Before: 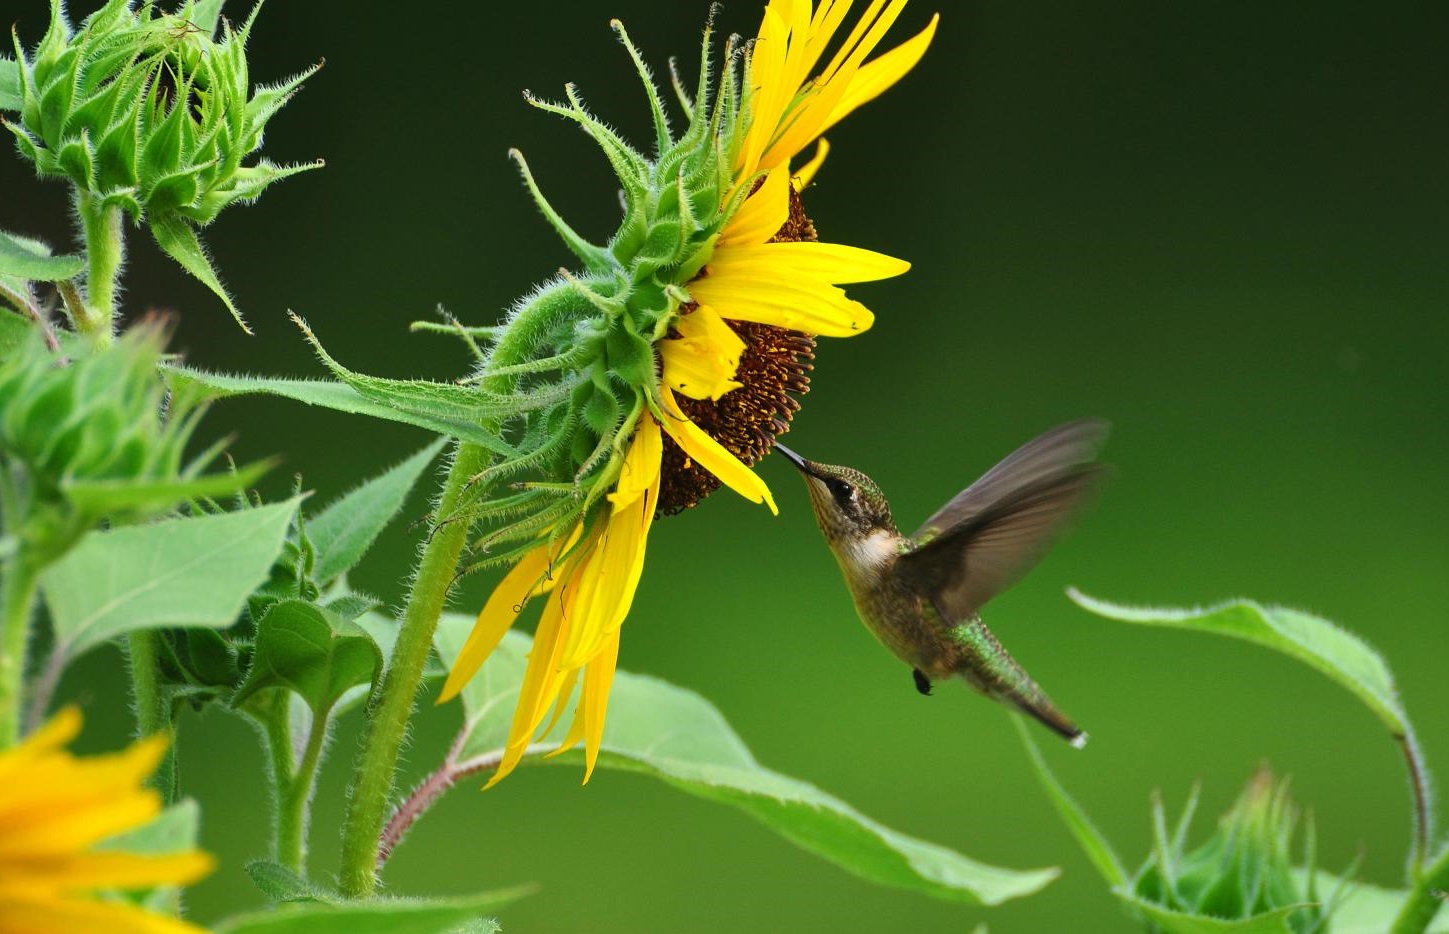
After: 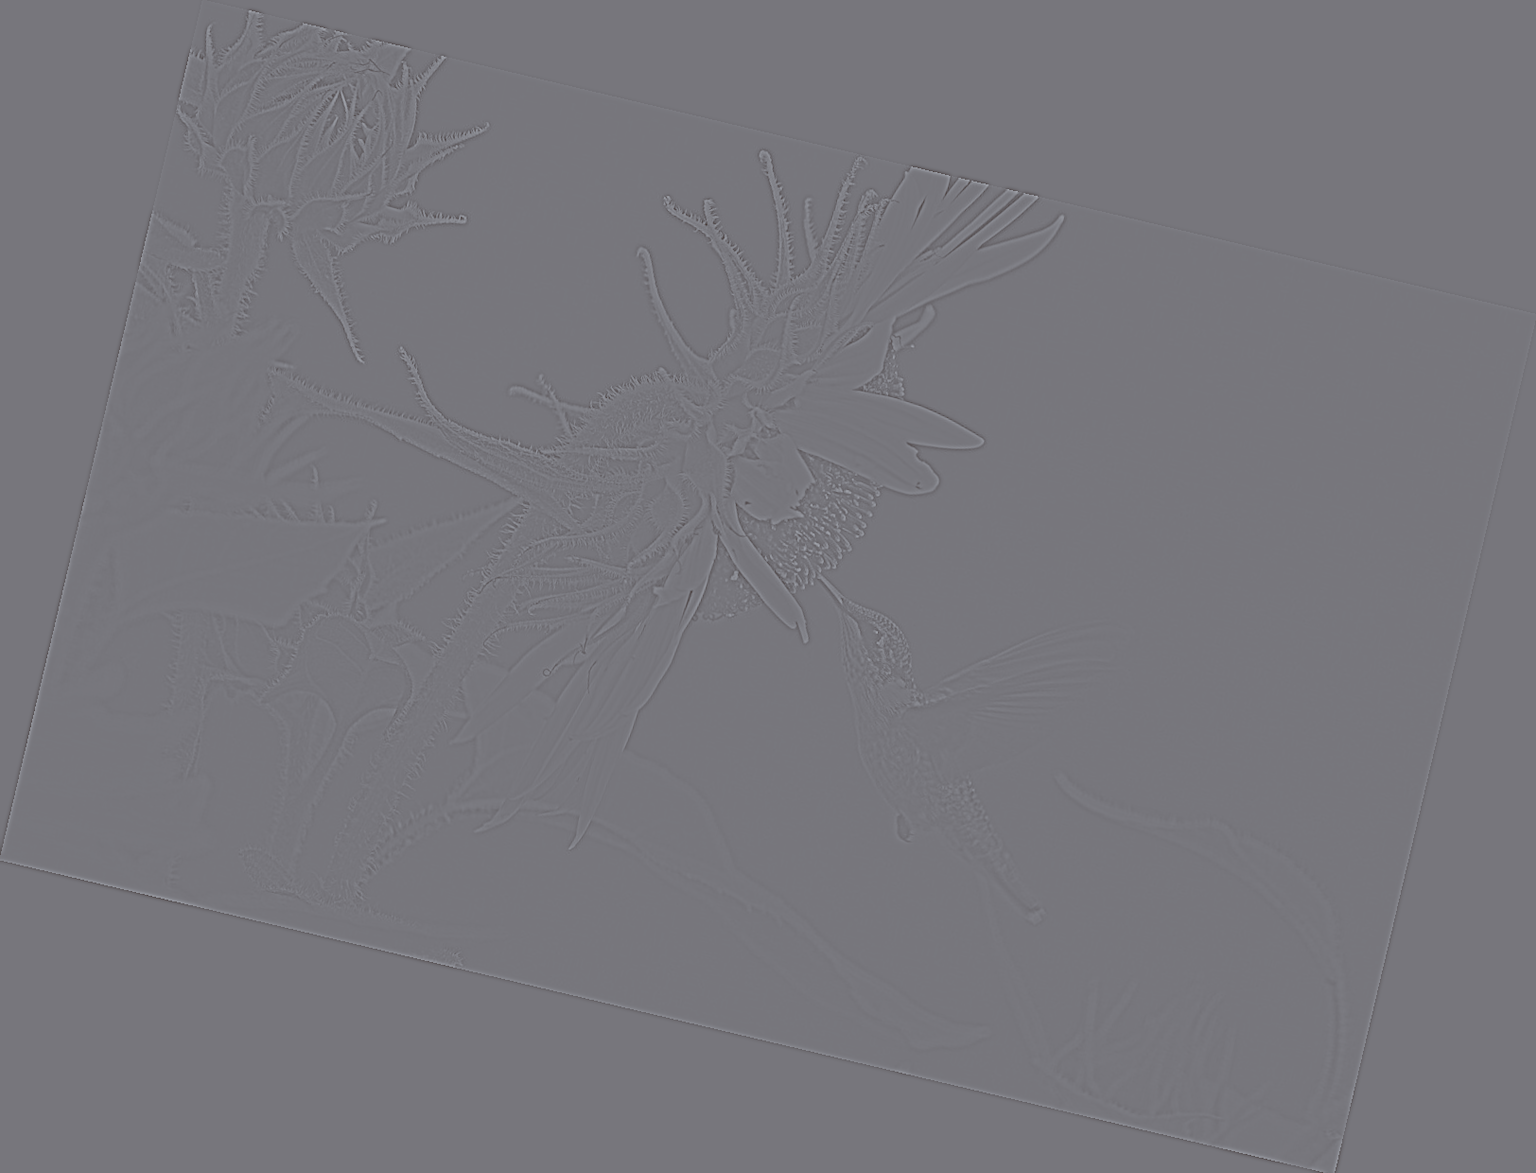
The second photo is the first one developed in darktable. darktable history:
rotate and perspective: rotation 13.27°, automatic cropping off
highpass: sharpness 5.84%, contrast boost 8.44%
color balance: lift [1, 1.015, 1.004, 0.985], gamma [1, 0.958, 0.971, 1.042], gain [1, 0.956, 0.977, 1.044]
